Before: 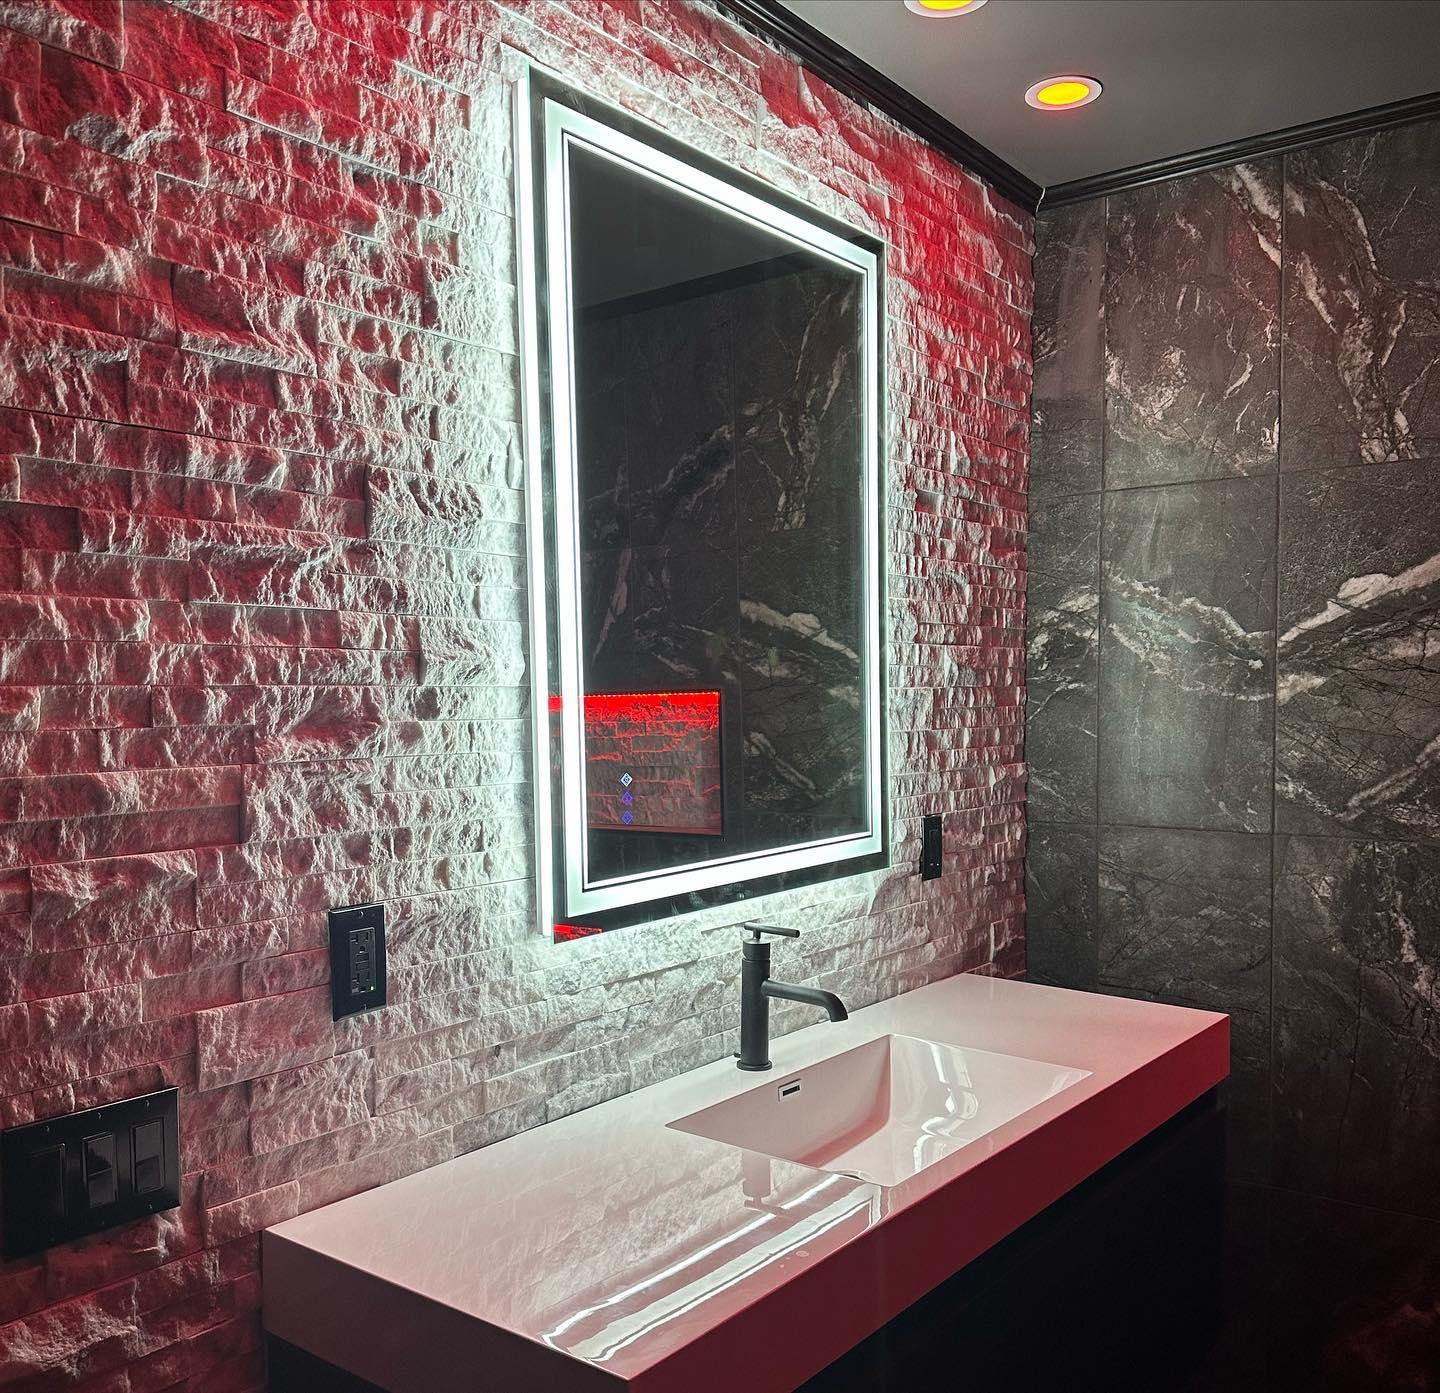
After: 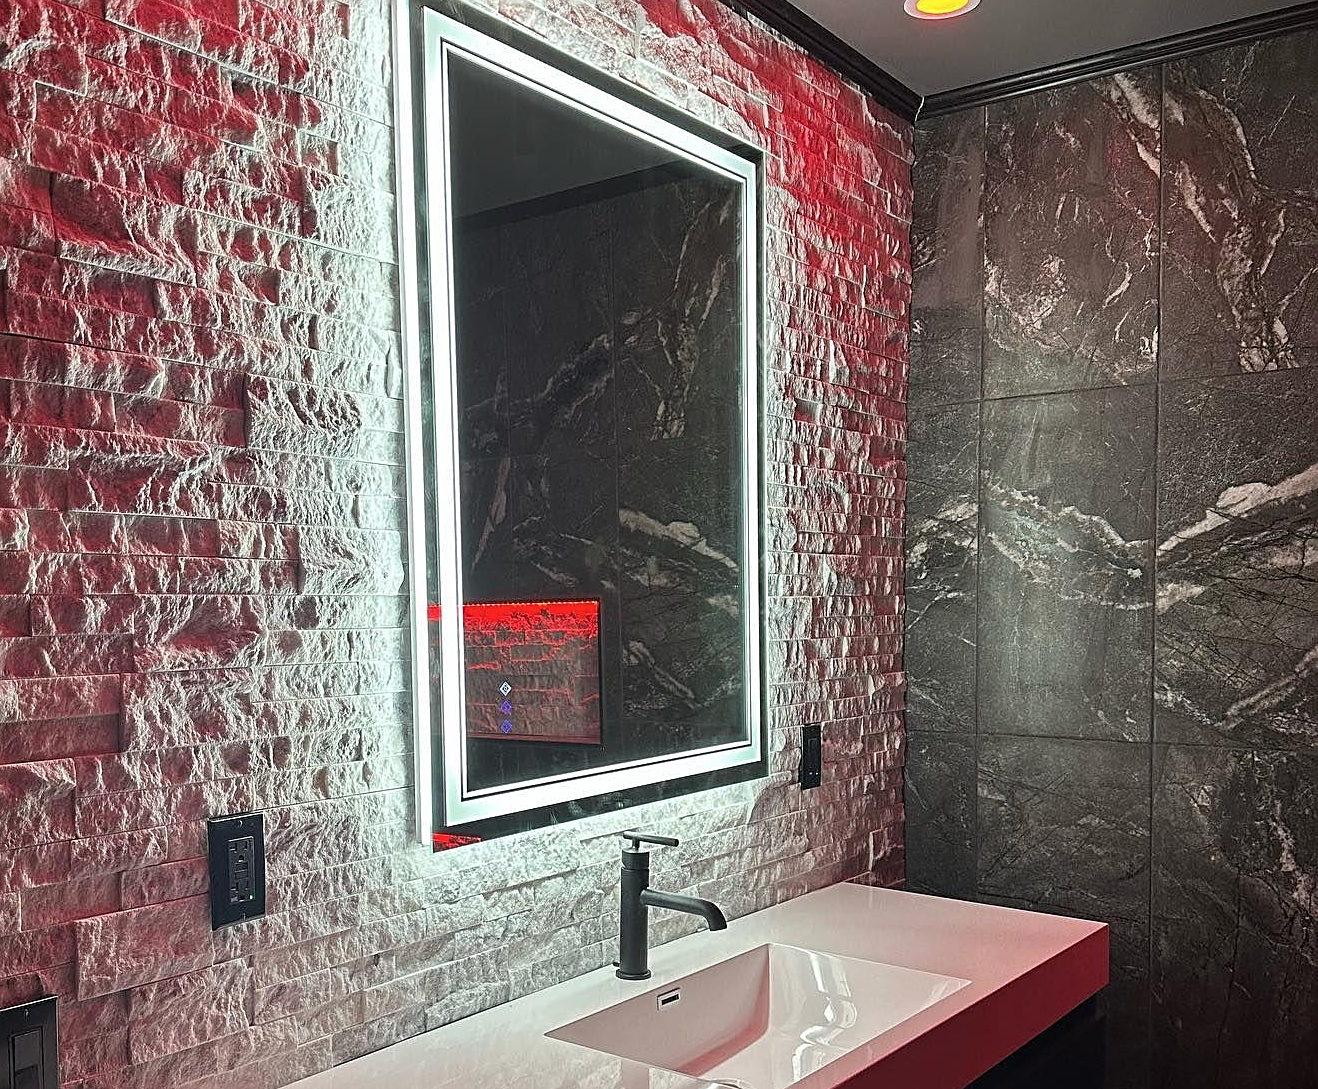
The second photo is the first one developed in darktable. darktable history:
crop: left 8.408%, top 6.602%, bottom 15.206%
sharpen: on, module defaults
color balance rgb: perceptual saturation grading › global saturation -4.111%, perceptual saturation grading › shadows -1.659%
